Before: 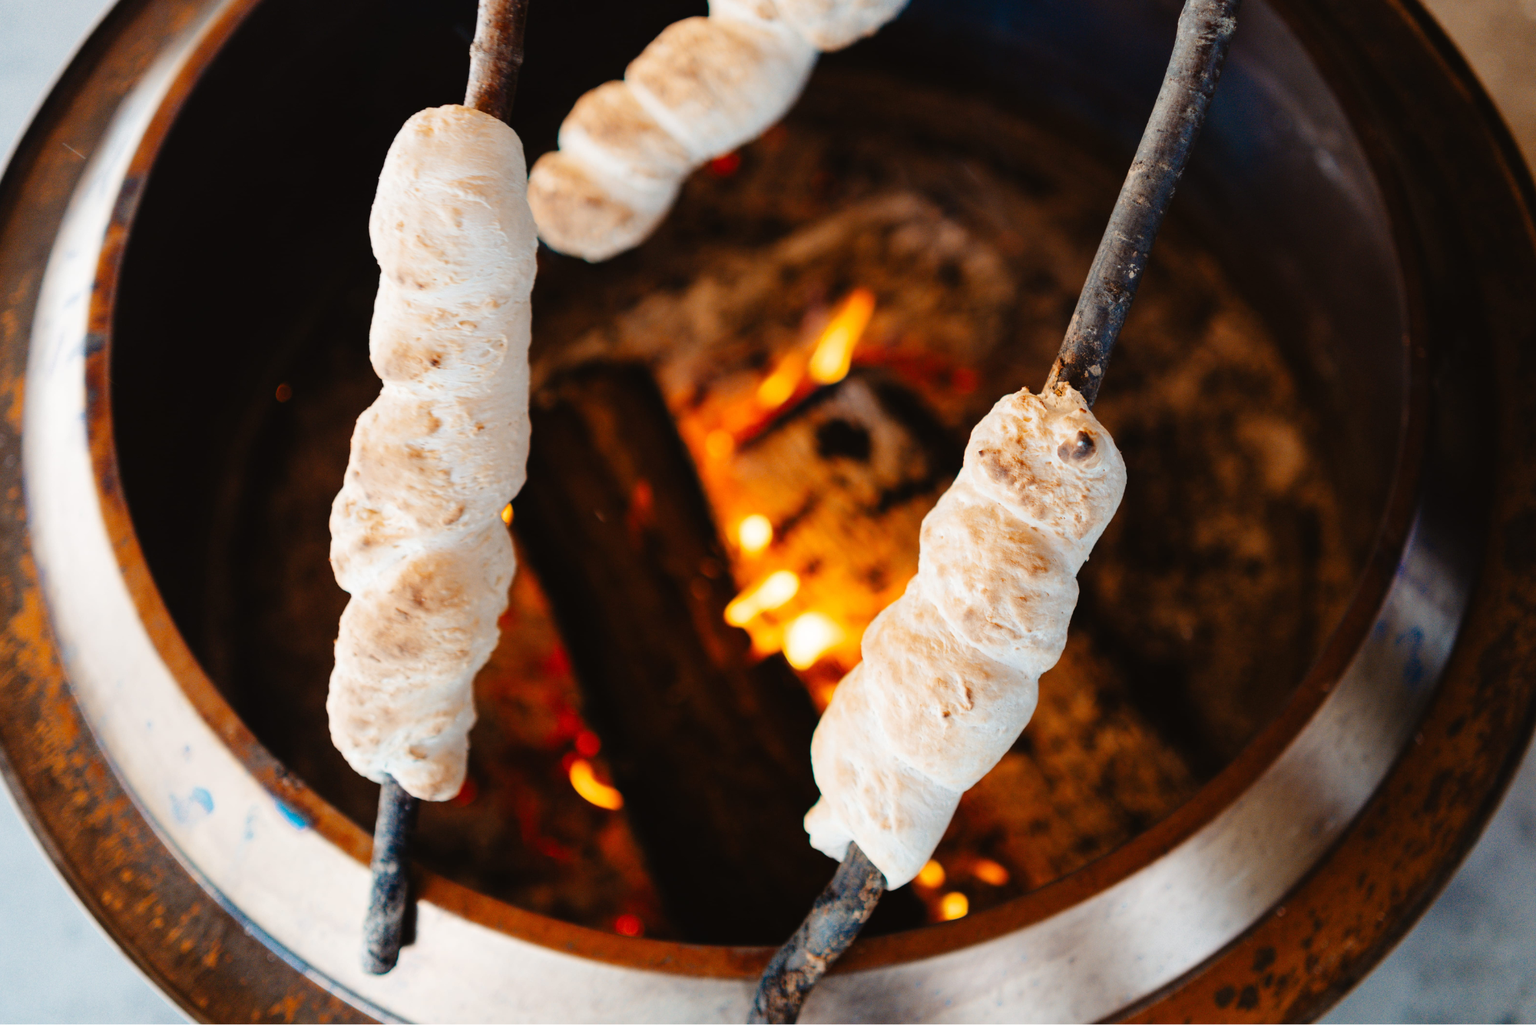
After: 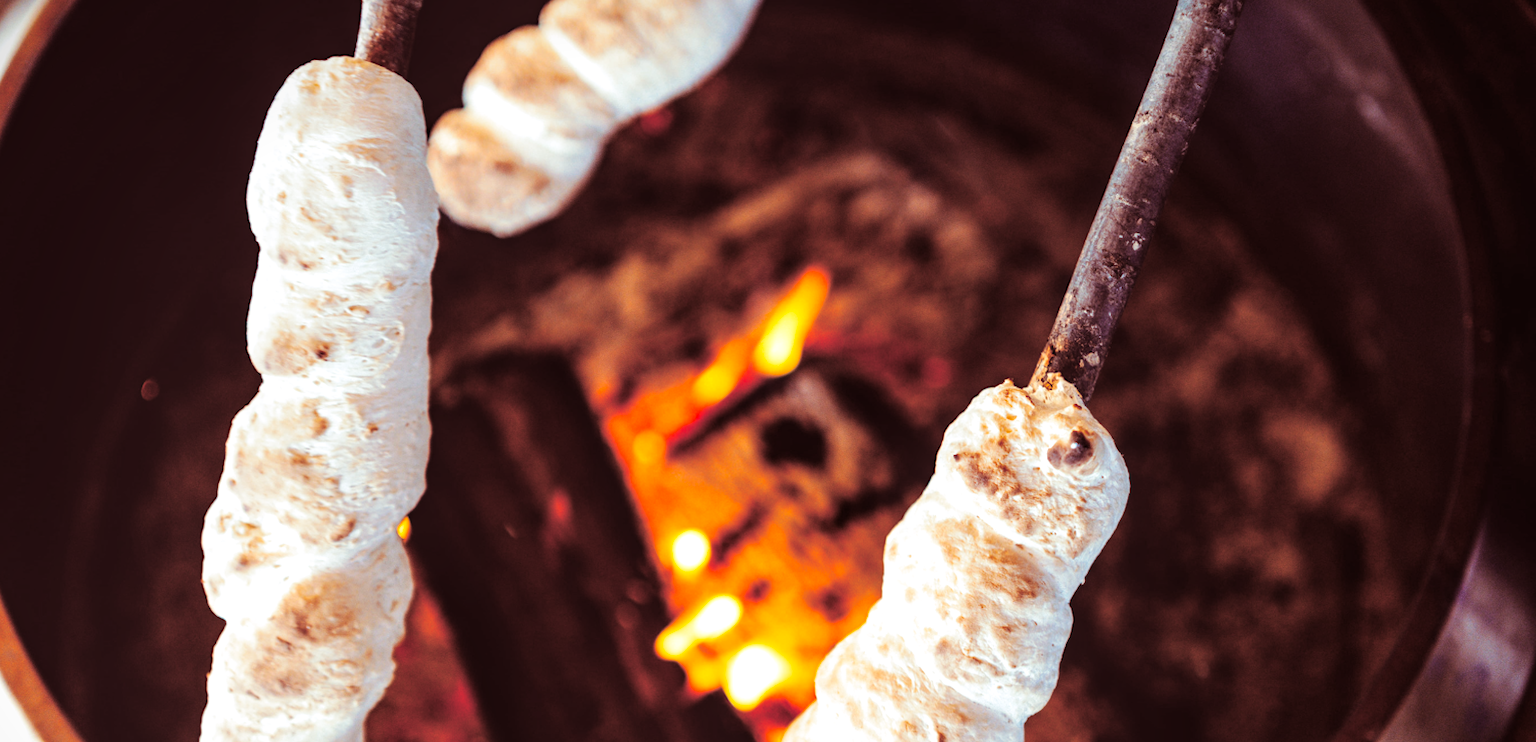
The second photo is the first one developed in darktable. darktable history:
local contrast: on, module defaults
contrast brightness saturation: contrast 0.08, saturation 0.2
crop and rotate: left 9.345%, top 7.22%, right 4.982%, bottom 32.331%
split-toning: compress 20%
vignetting: fall-off start 97.52%, fall-off radius 100%, brightness -0.574, saturation 0, center (-0.027, 0.404), width/height ratio 1.368, unbound false
rotate and perspective: lens shift (horizontal) -0.055, automatic cropping off
exposure: black level correction 0, exposure 0.5 EV, compensate exposure bias true, compensate highlight preservation false
white balance: red 0.954, blue 1.079
